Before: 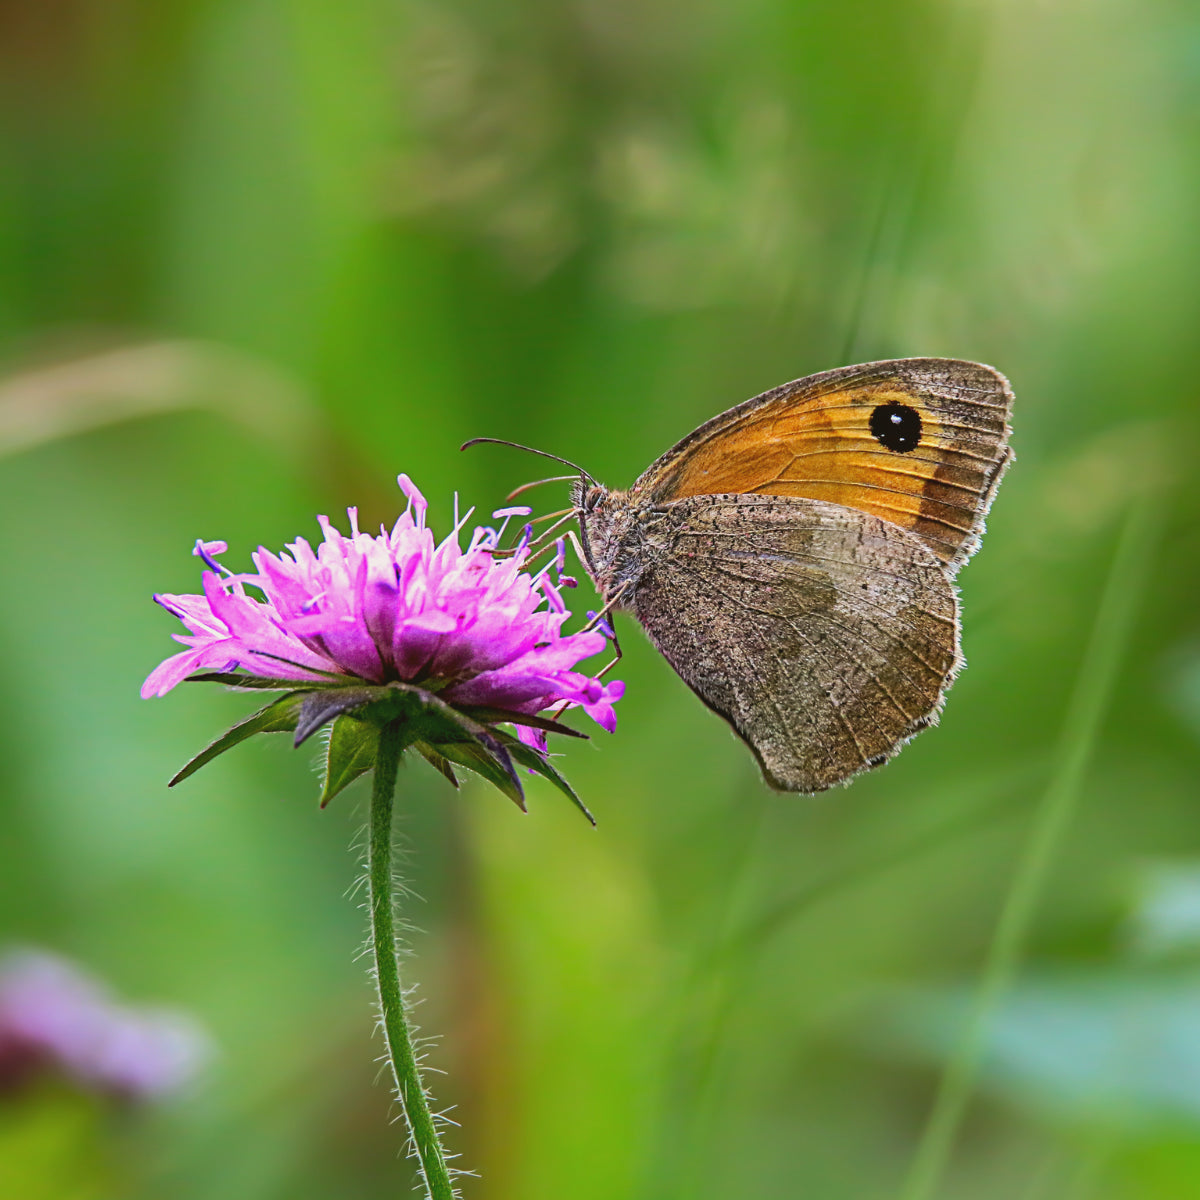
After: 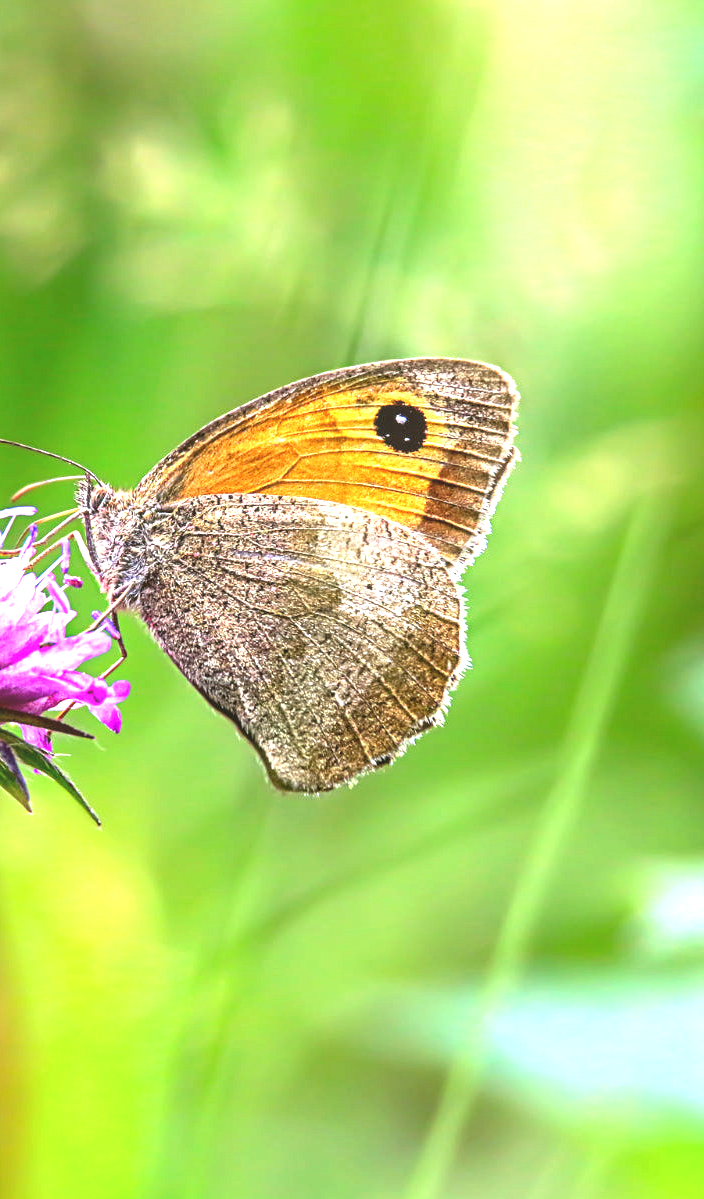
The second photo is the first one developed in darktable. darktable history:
local contrast: on, module defaults
crop: left 41.266%
exposure: black level correction 0, exposure 1.502 EV, compensate highlight preservation false
